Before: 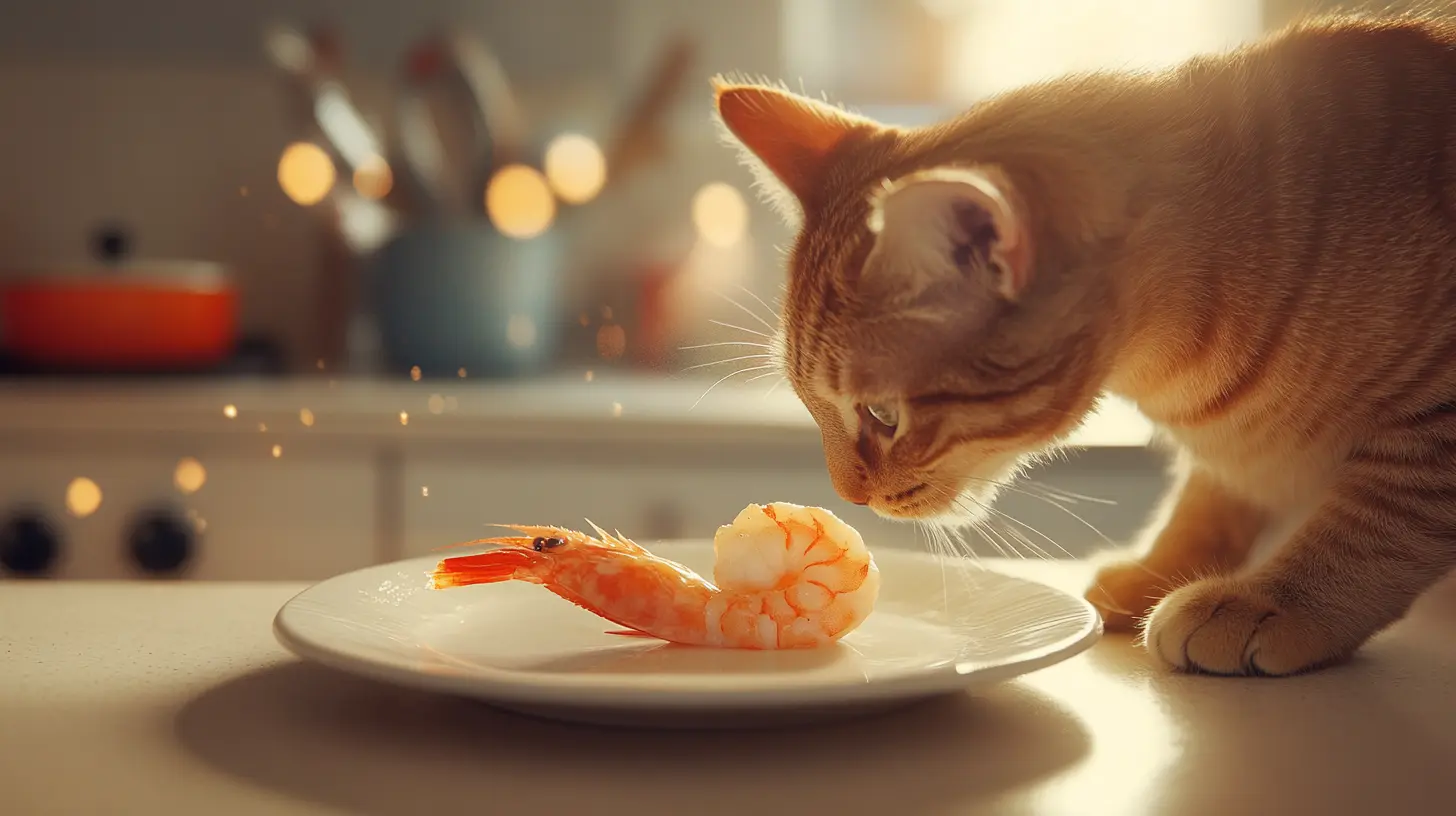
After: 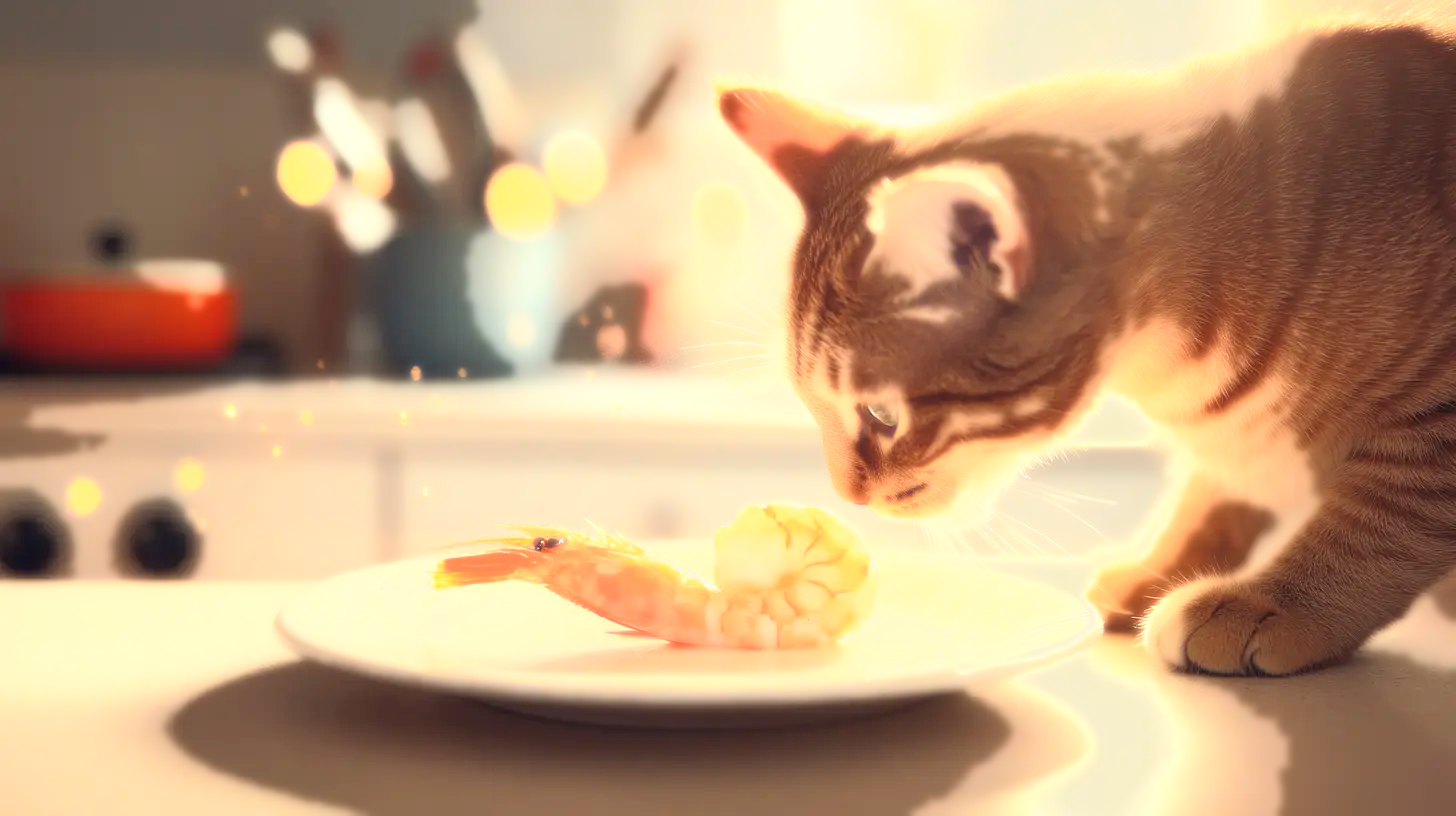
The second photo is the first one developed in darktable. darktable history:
bloom: size 0%, threshold 54.82%, strength 8.31%
exposure: exposure 0.785 EV, compensate highlight preservation false
